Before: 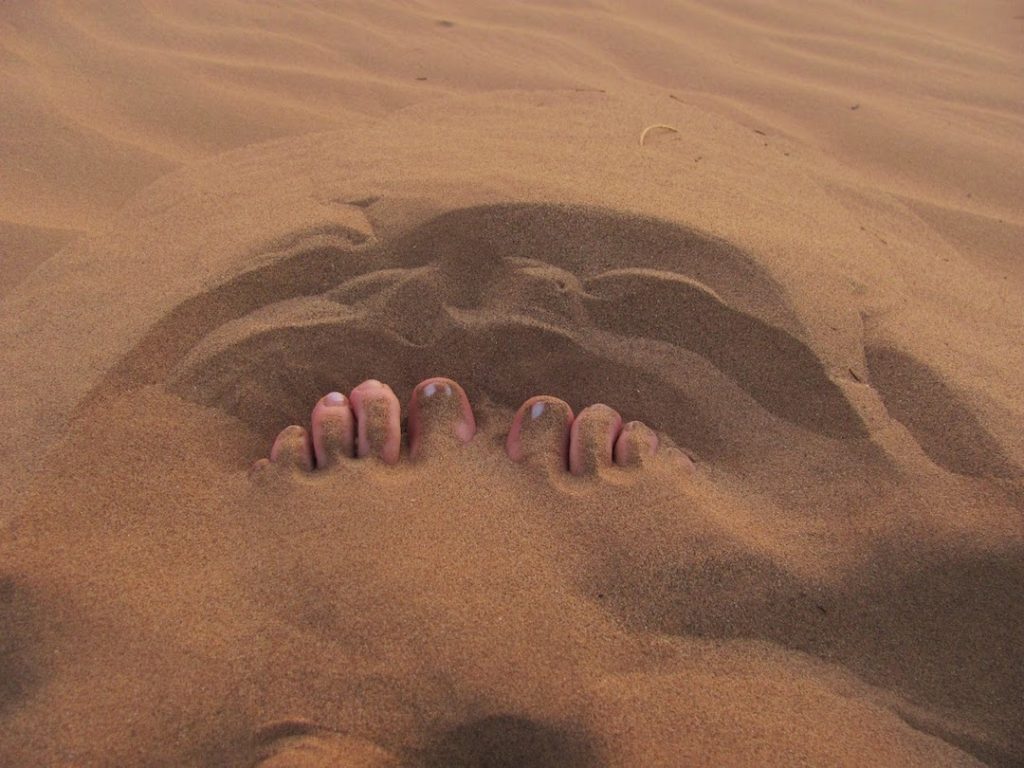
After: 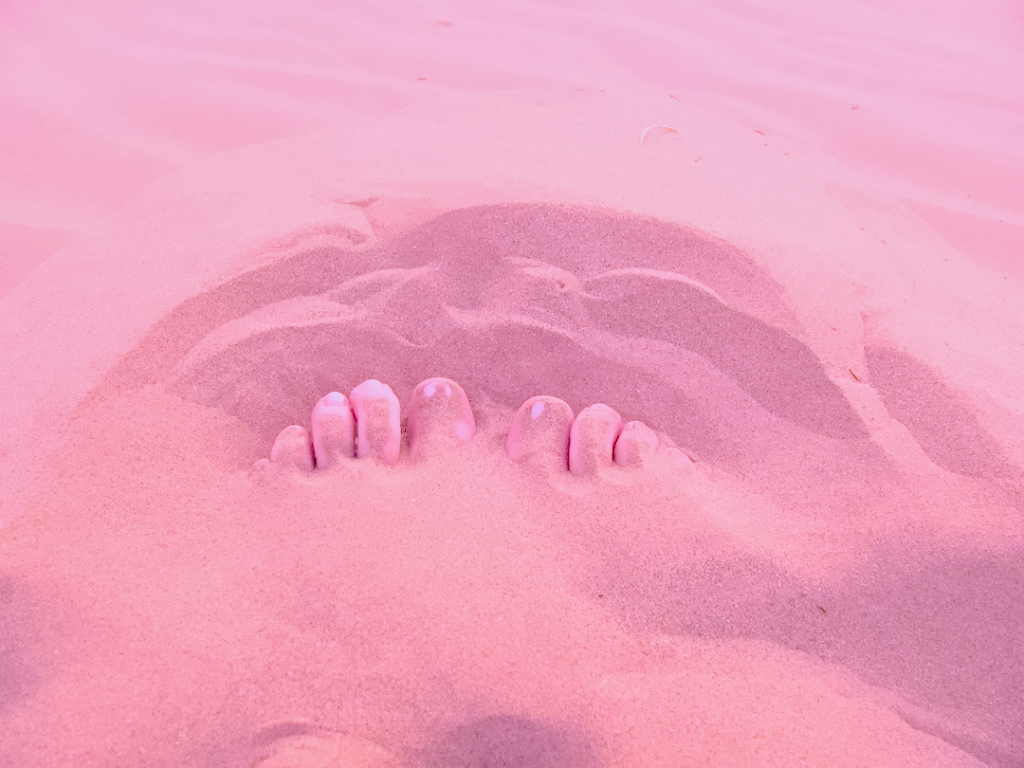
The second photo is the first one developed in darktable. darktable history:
filmic rgb "scene-referred default": black relative exposure -7.65 EV, white relative exposure 4.56 EV, hardness 3.61
raw chromatic aberrations: on, module defaults
color balance rgb: perceptual saturation grading › global saturation 25%, global vibrance 20%
highlight reconstruction: method reconstruct color, iterations 1, diameter of reconstruction 64 px
hot pixels: on, module defaults
lens correction: scale 1.01, crop 1, focal 100, aperture 4, distance 5.44, camera "Canon EOS RP", lens "Canon RF 100mm F2.8 L MACRO IS USM"
tone equalizer "mask blending: all purposes": on, module defaults
white balance: red 1.806, blue 1.812
exposure: black level correction 0.001, exposure 0.5 EV, compensate exposure bias true, compensate highlight preservation false
denoise (profiled): preserve shadows 1.25, scattering 0.032, a [-1, 0, 0], b [0, 0, 0], compensate highlight preservation false
haze removal: compatibility mode true, adaptive false
local contrast: detail 130%
